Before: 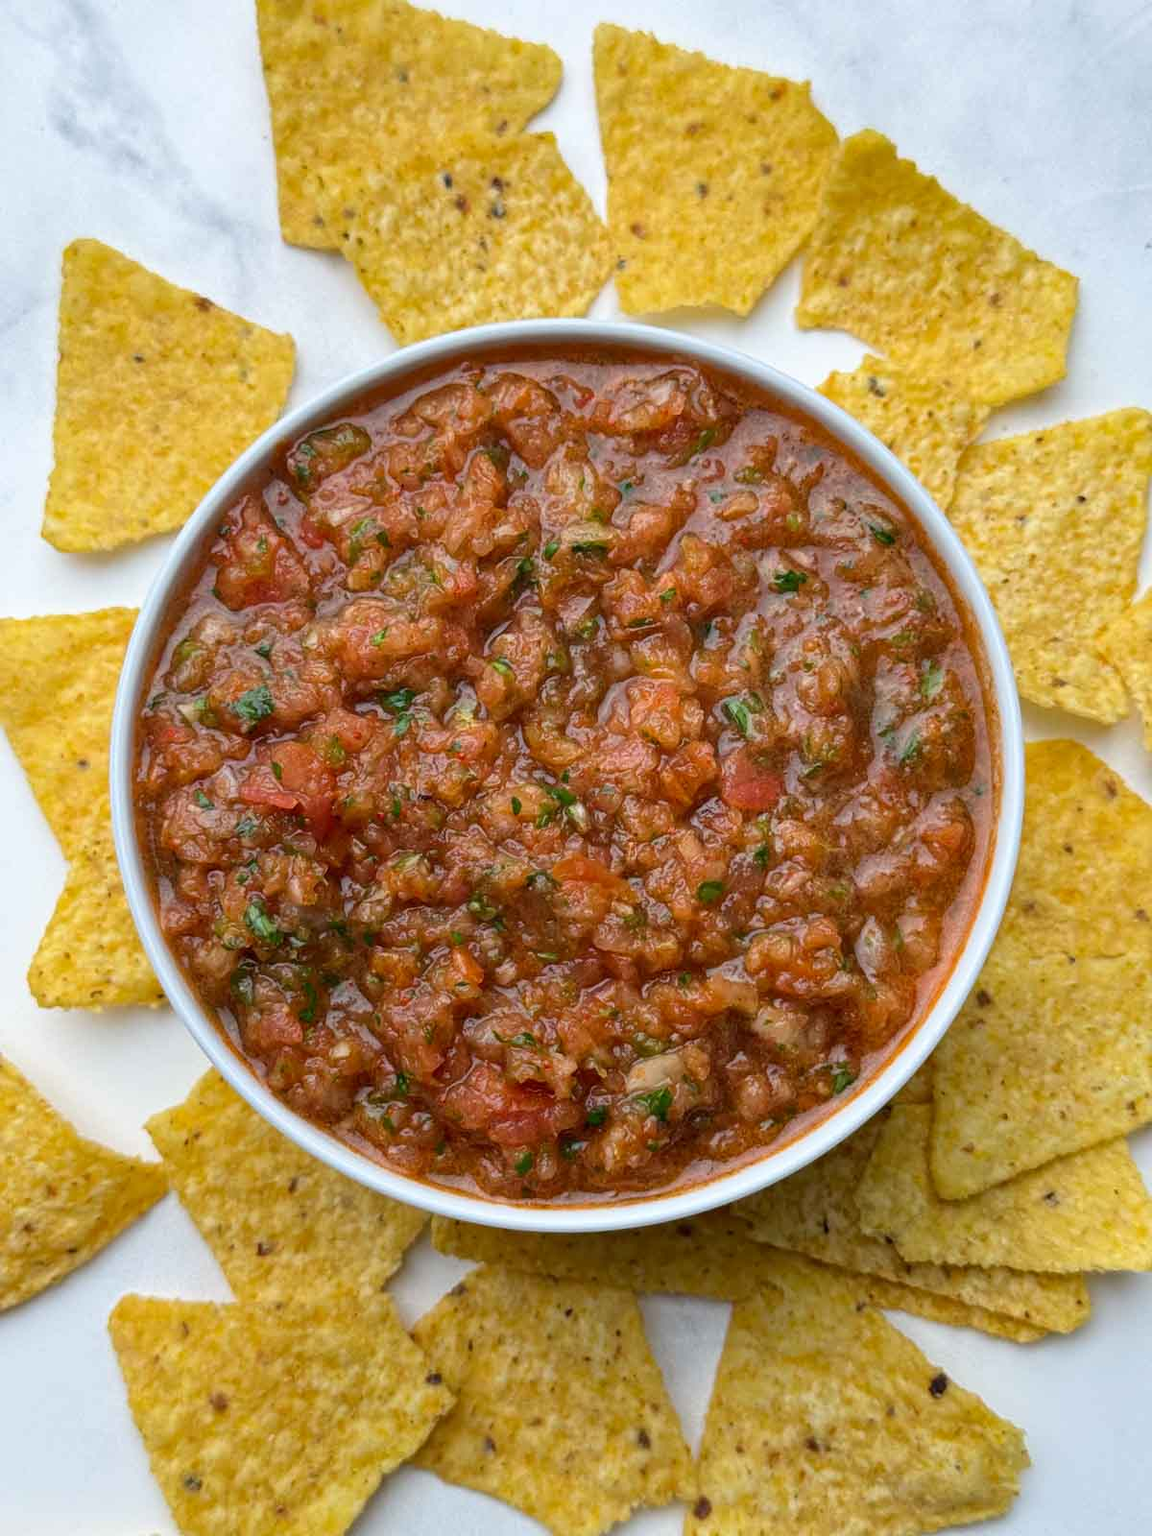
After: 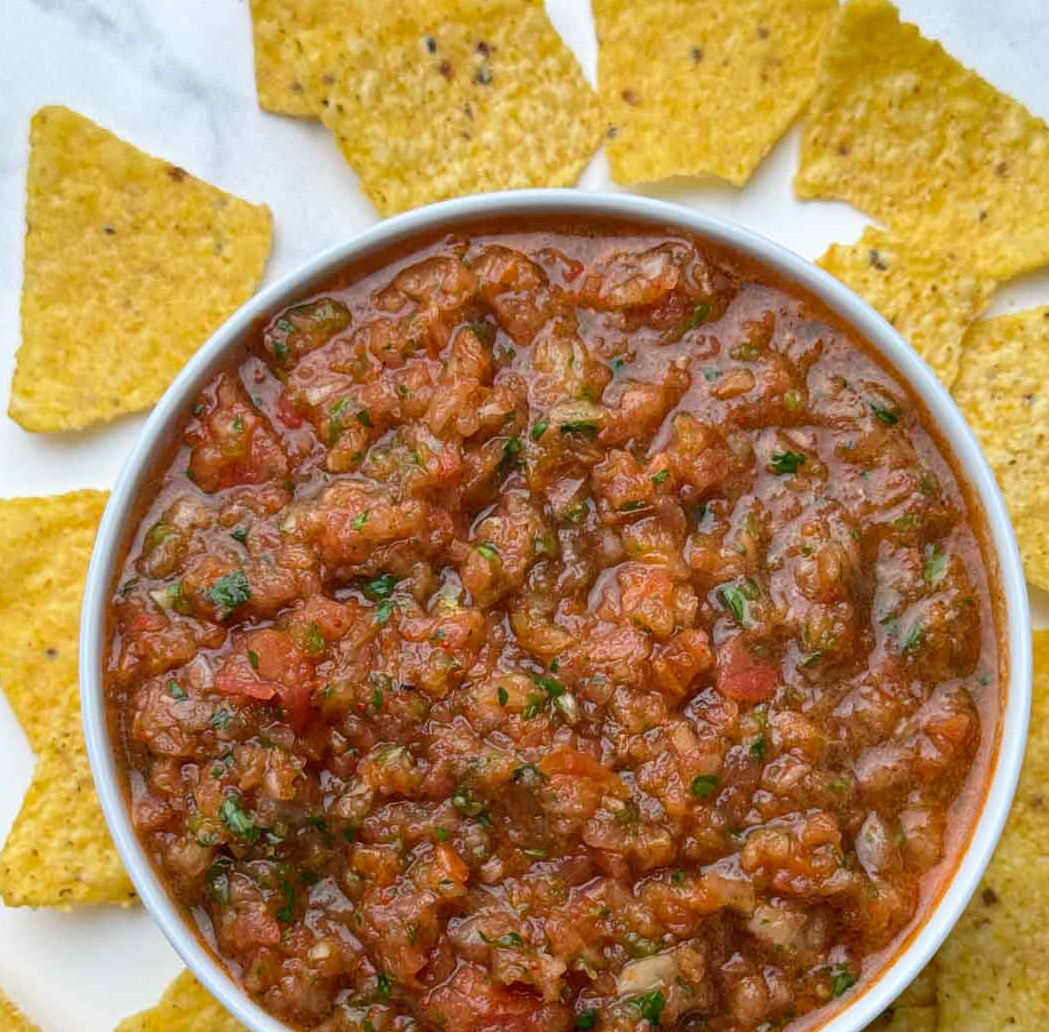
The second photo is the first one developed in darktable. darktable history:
crop: left 2.942%, top 8.944%, right 9.635%, bottom 26.496%
